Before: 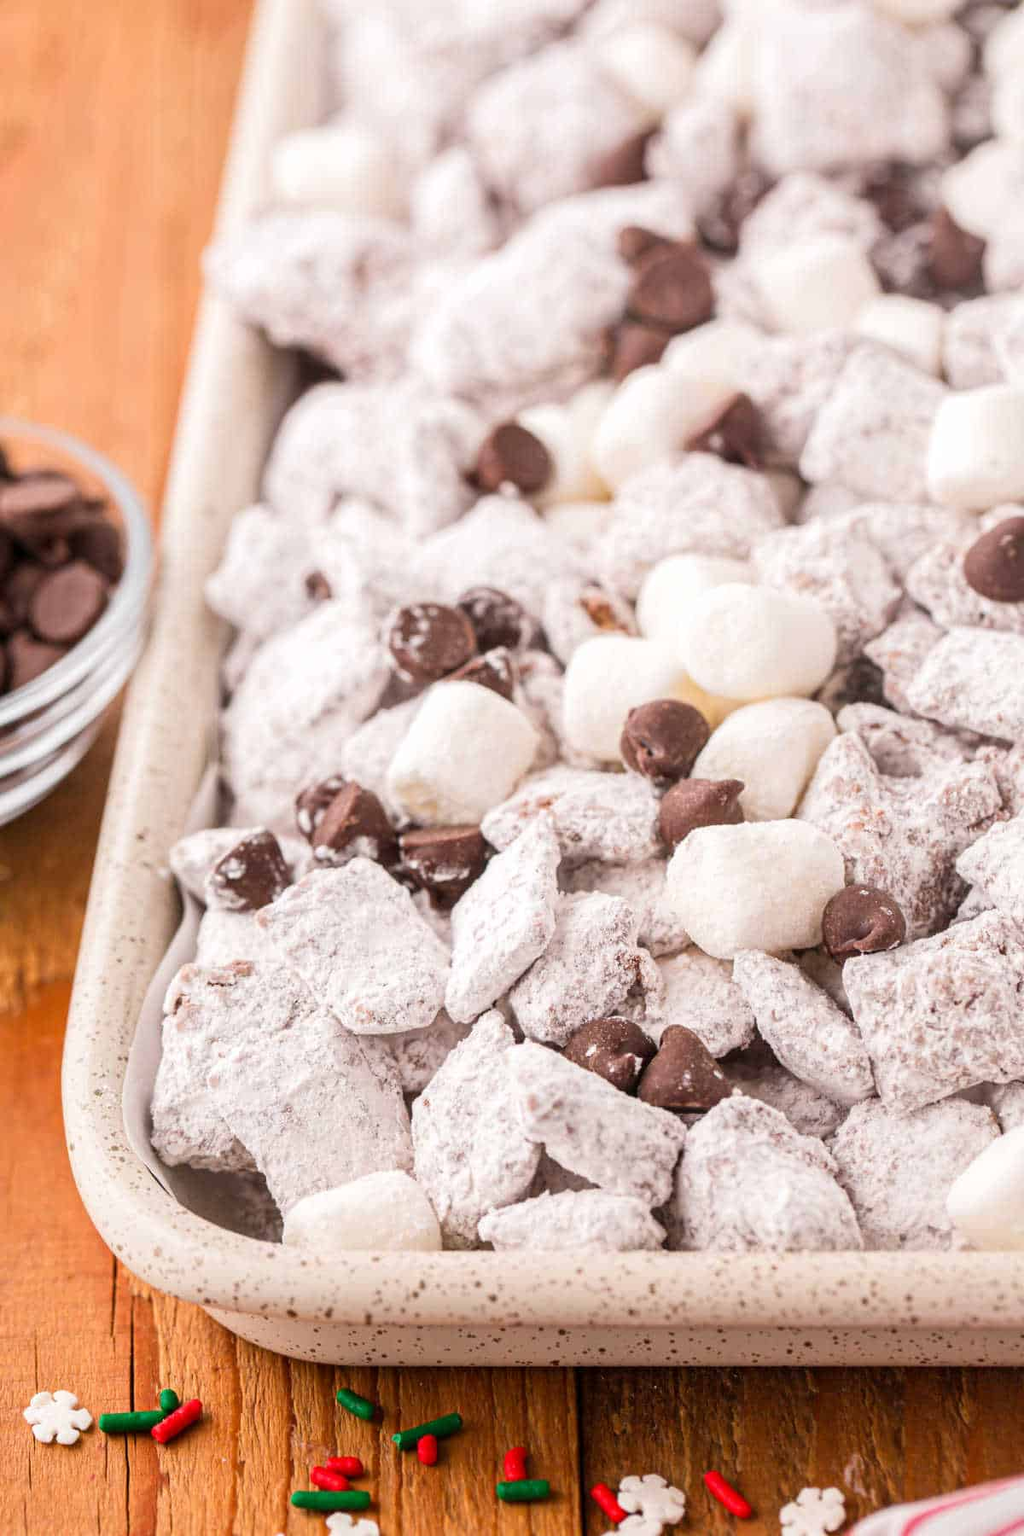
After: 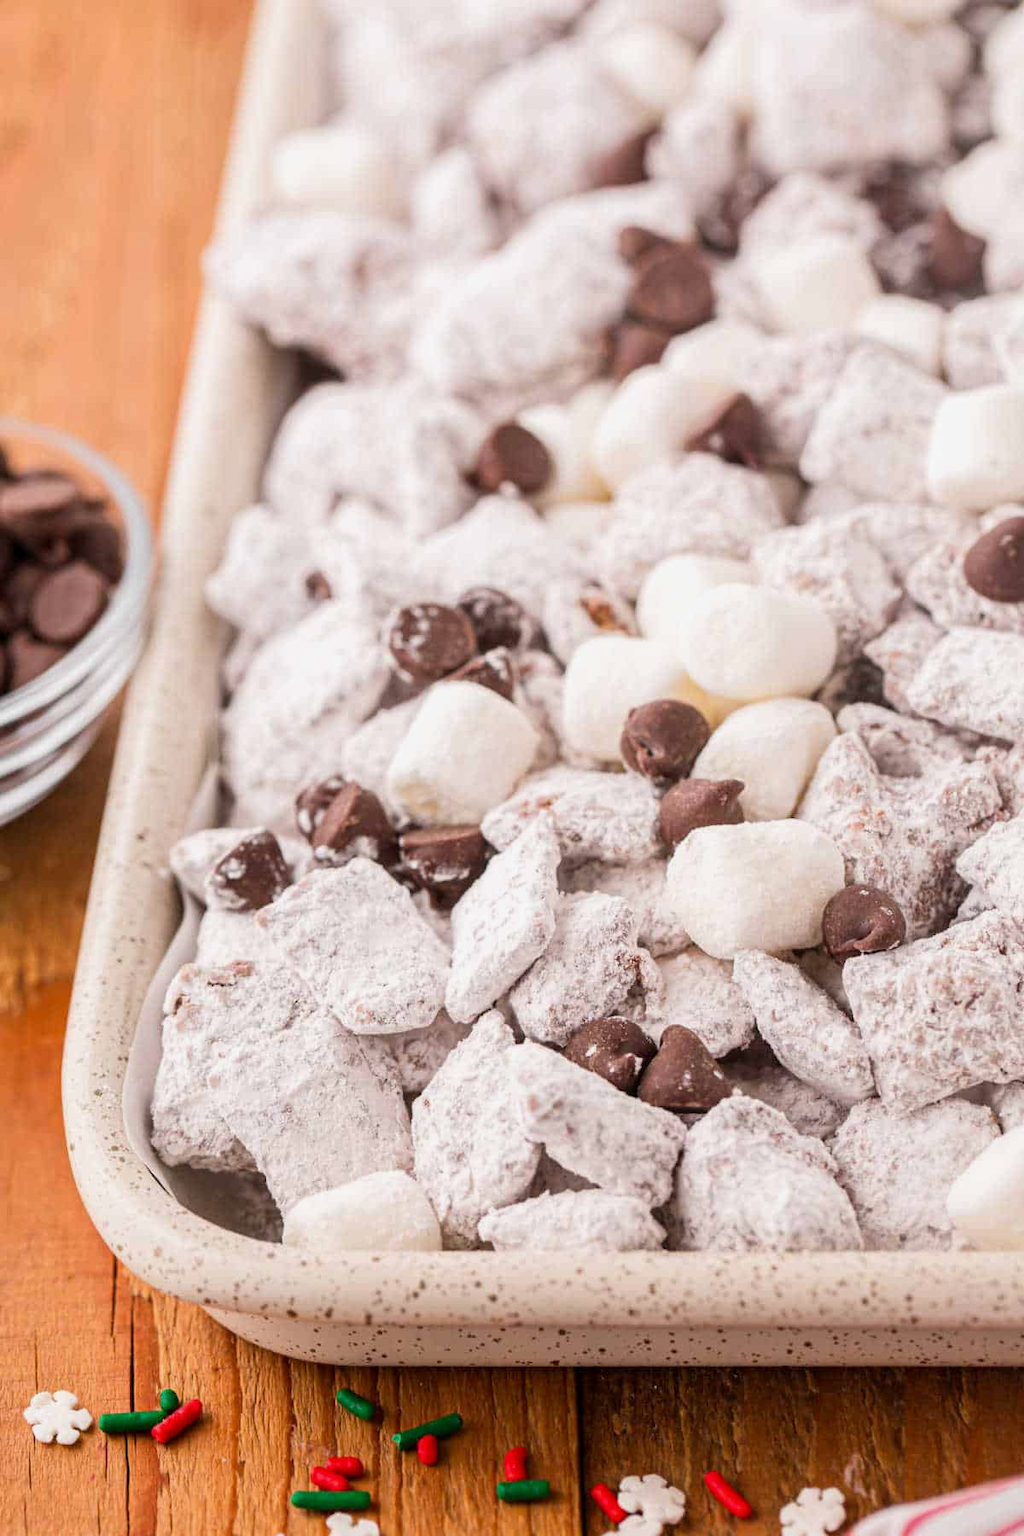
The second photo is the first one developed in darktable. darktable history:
exposure: black level correction 0.001, exposure -0.122 EV, compensate exposure bias true, compensate highlight preservation false
